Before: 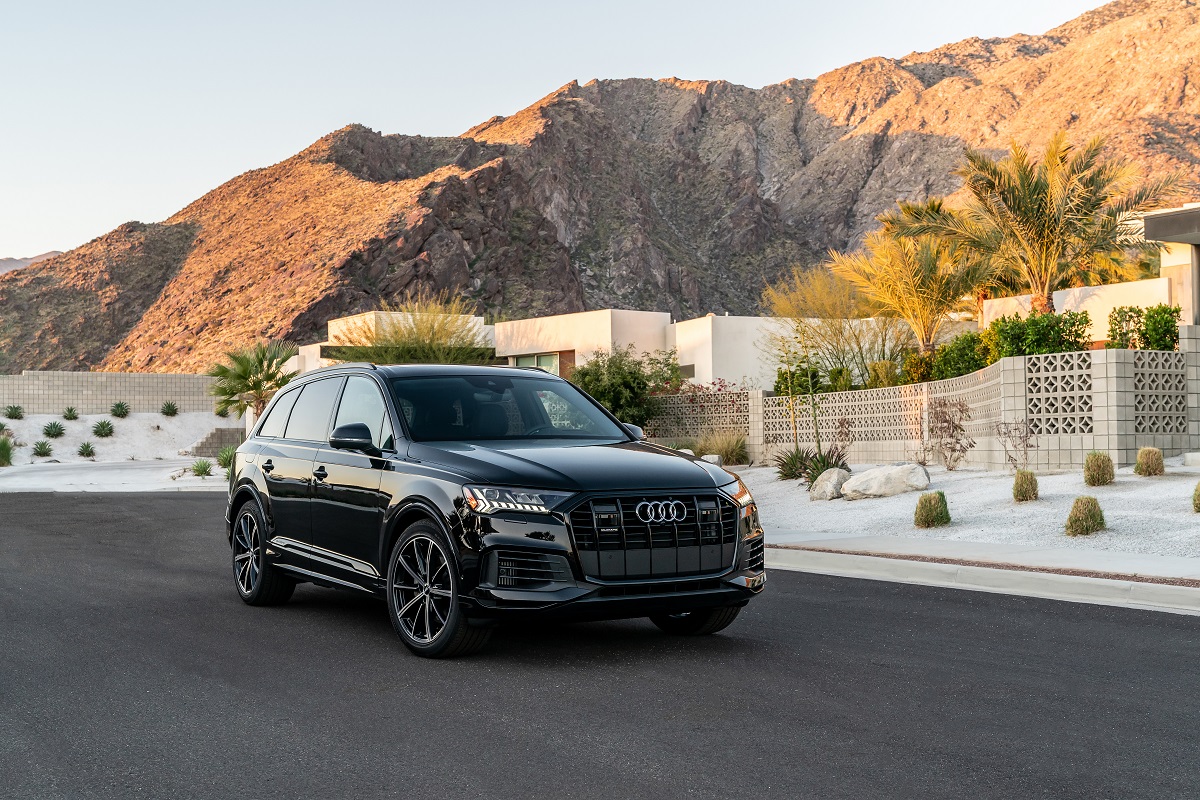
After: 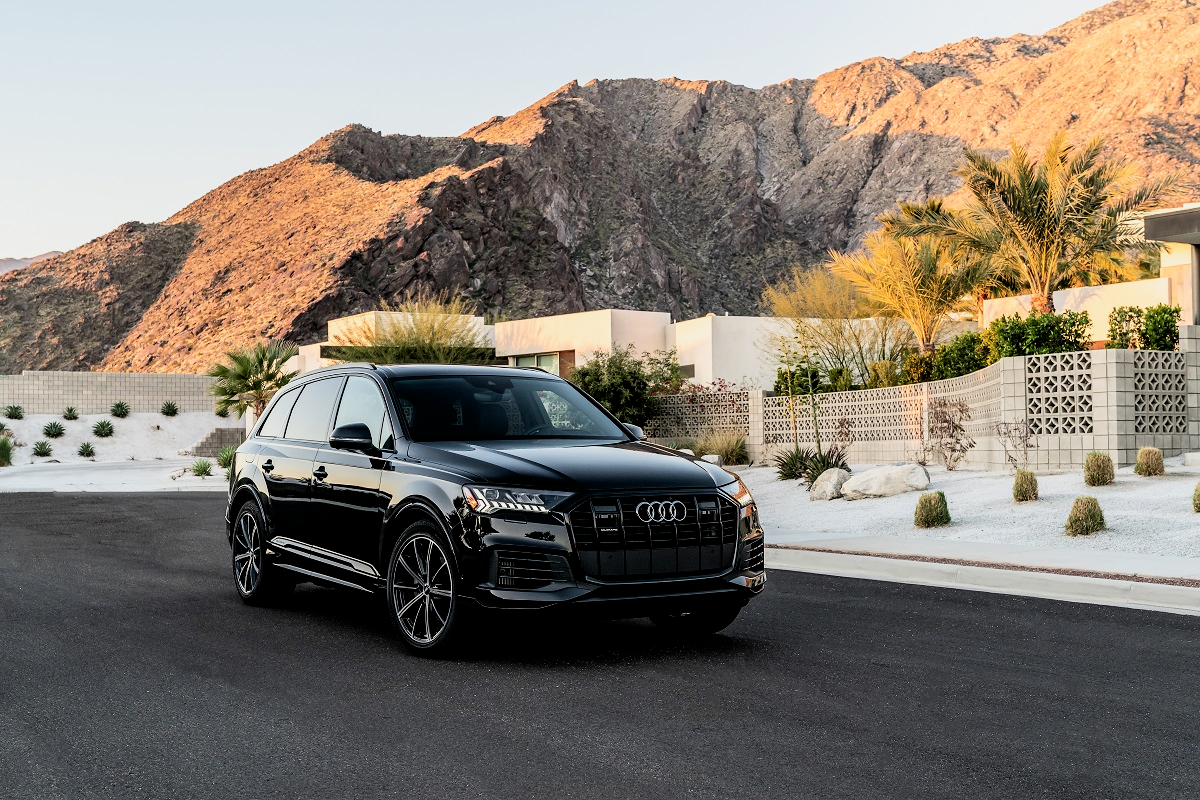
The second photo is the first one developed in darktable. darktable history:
filmic rgb: middle gray luminance 10.03%, black relative exposure -8.65 EV, white relative exposure 3.32 EV, target black luminance 0%, hardness 5.2, latitude 44.64%, contrast 1.307, highlights saturation mix 5.8%, shadows ↔ highlights balance 24.64%, color science v6 (2022)
